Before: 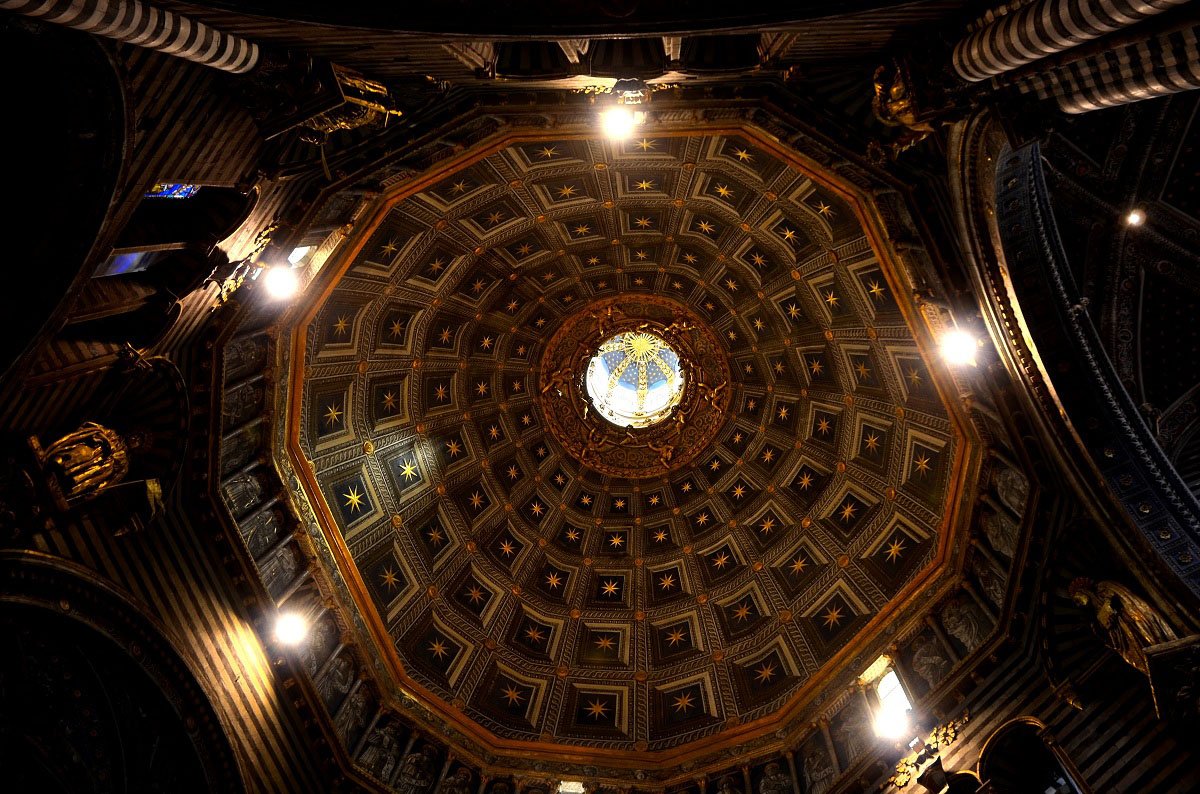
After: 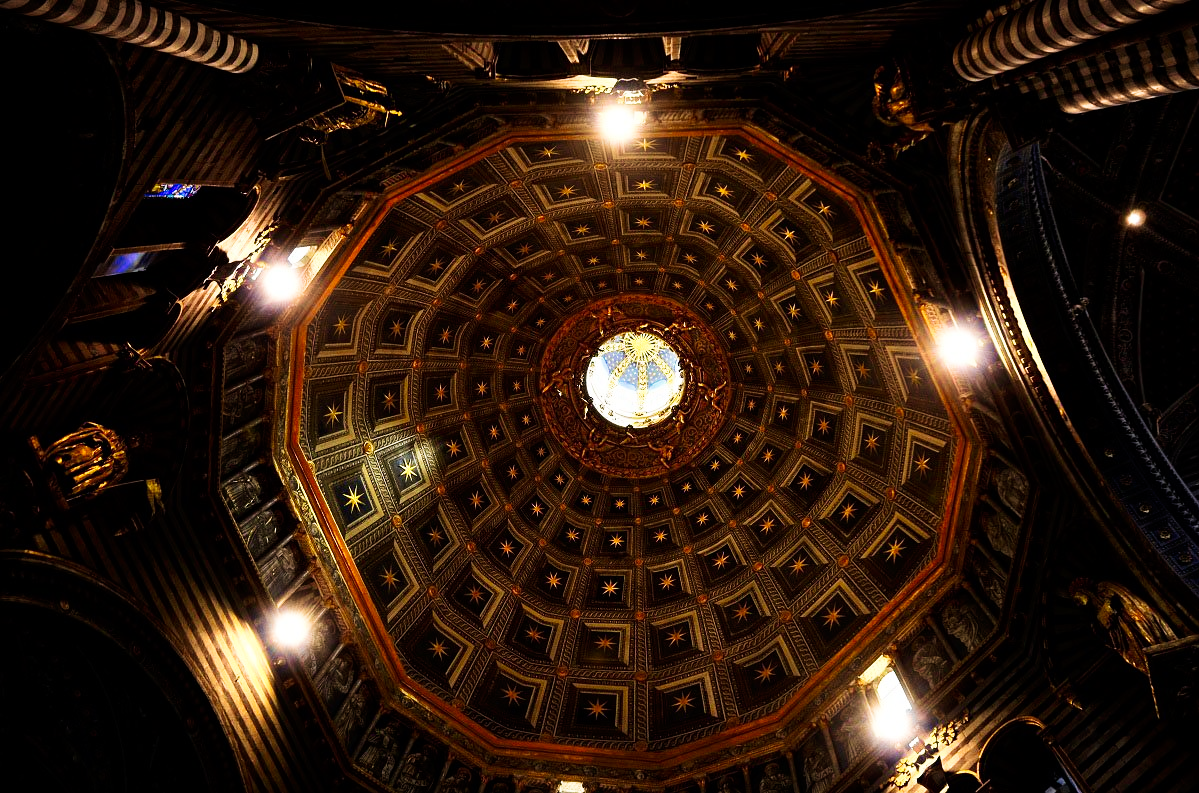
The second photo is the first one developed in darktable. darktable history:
tone curve: curves: ch0 [(0, 0) (0.051, 0.021) (0.11, 0.069) (0.249, 0.235) (0.452, 0.526) (0.596, 0.713) (0.703, 0.83) (0.851, 0.938) (1, 1)]; ch1 [(0, 0) (0.1, 0.038) (0.318, 0.221) (0.413, 0.325) (0.443, 0.412) (0.483, 0.474) (0.503, 0.501) (0.516, 0.517) (0.548, 0.568) (0.569, 0.599) (0.594, 0.634) (0.666, 0.701) (1, 1)]; ch2 [(0, 0) (0.453, 0.435) (0.479, 0.476) (0.504, 0.5) (0.529, 0.537) (0.556, 0.583) (0.584, 0.618) (0.824, 0.815) (1, 1)], preserve colors none
velvia: strength 44.35%
